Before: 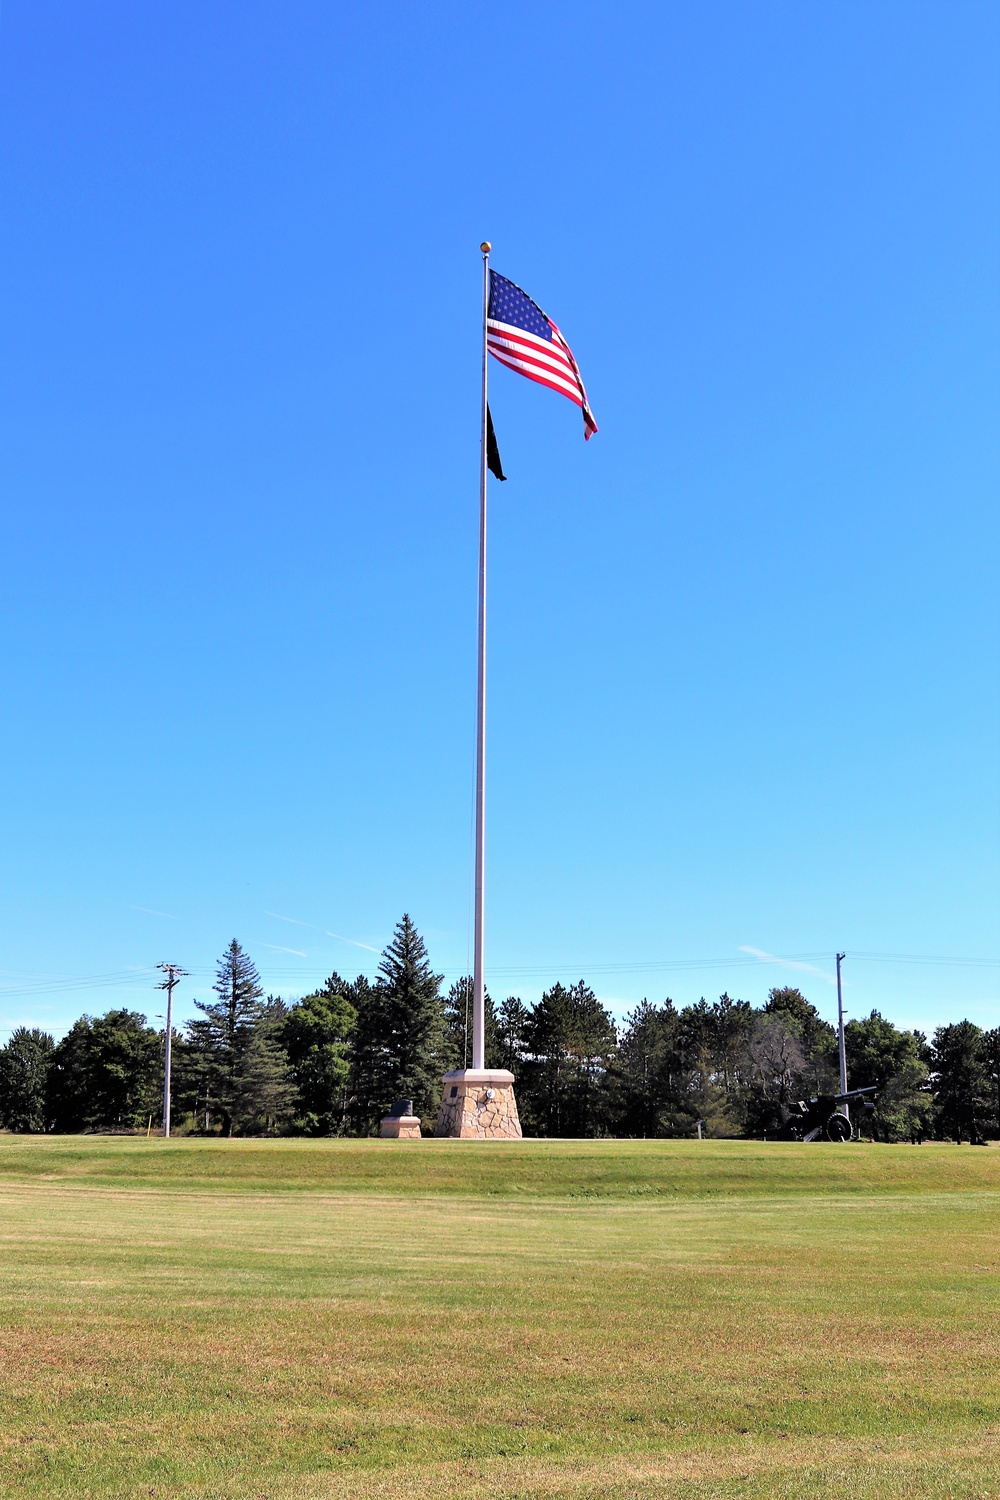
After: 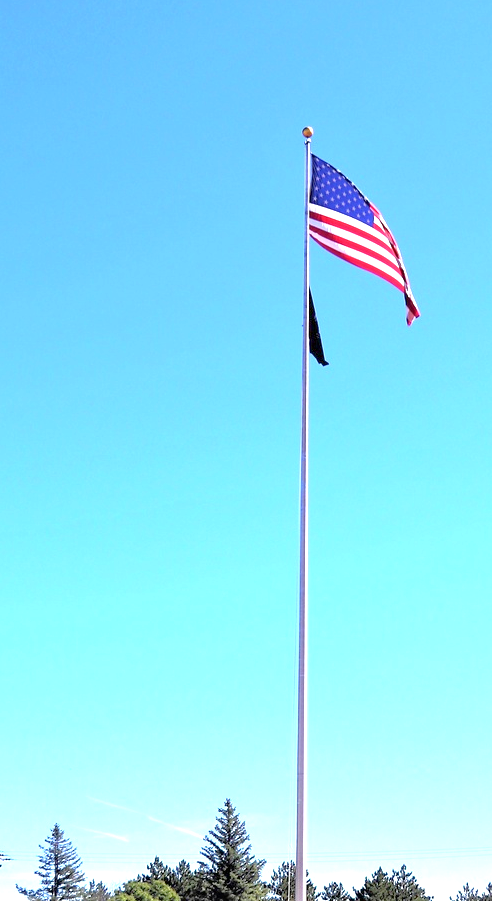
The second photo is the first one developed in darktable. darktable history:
rgb curve: curves: ch0 [(0, 0) (0.053, 0.068) (0.122, 0.128) (1, 1)]
crop: left 17.835%, top 7.675%, right 32.881%, bottom 32.213%
tone equalizer: -7 EV 0.15 EV, -6 EV 0.6 EV, -5 EV 1.15 EV, -4 EV 1.33 EV, -3 EV 1.15 EV, -2 EV 0.6 EV, -1 EV 0.15 EV, mask exposure compensation -0.5 EV
exposure: exposure 1 EV, compensate highlight preservation false
